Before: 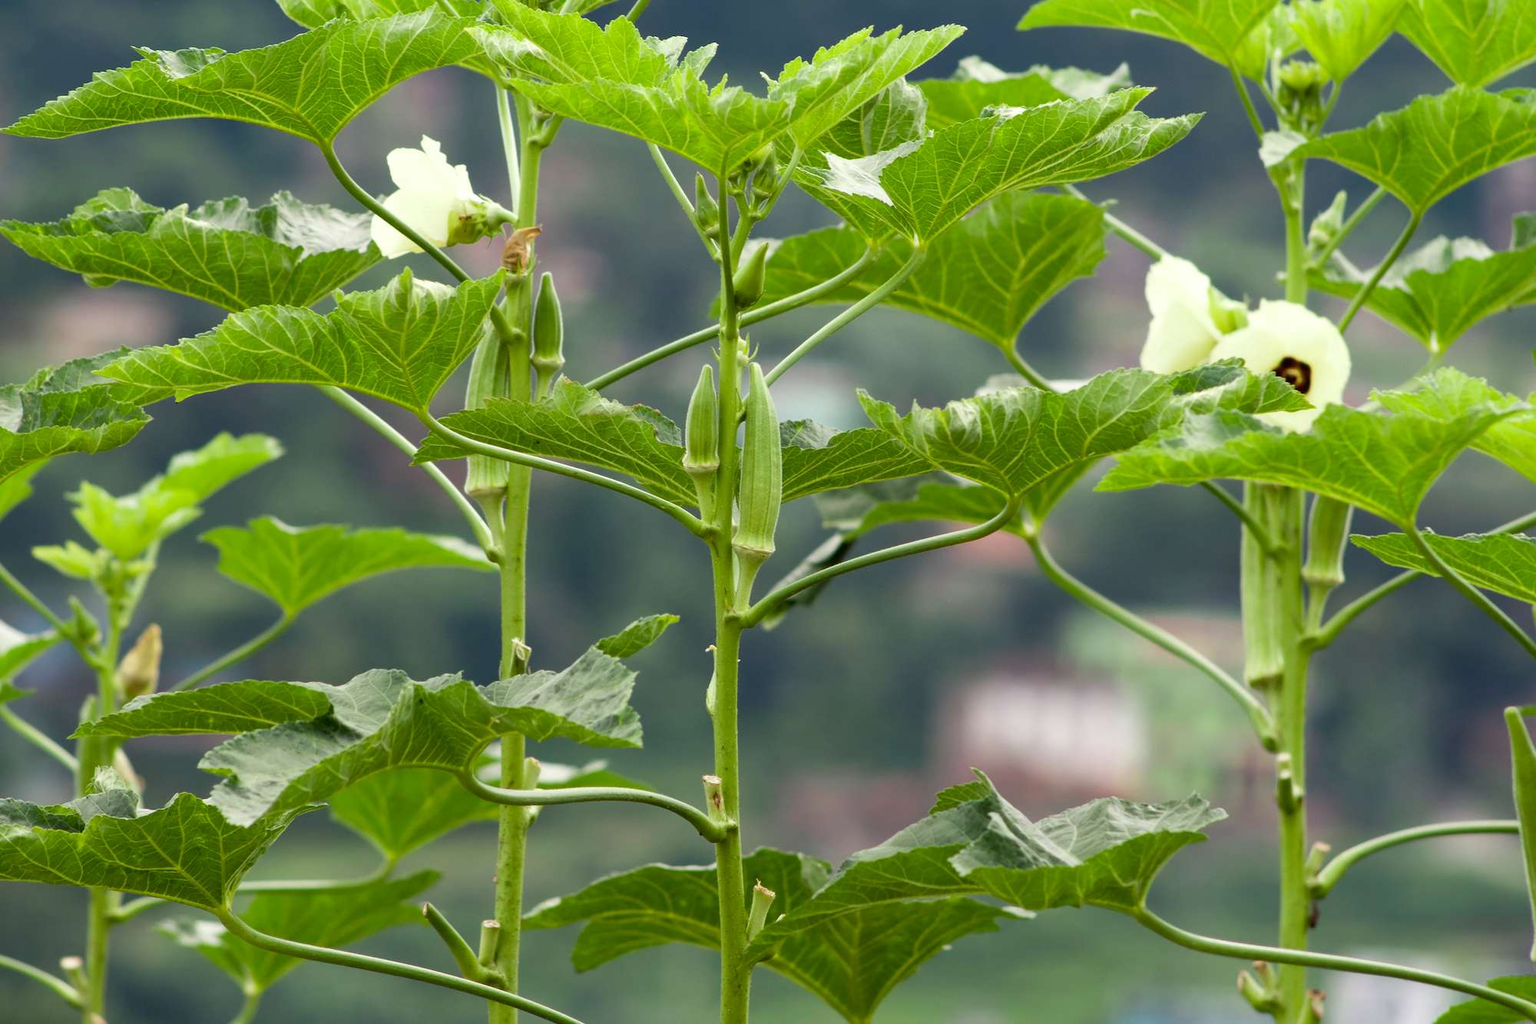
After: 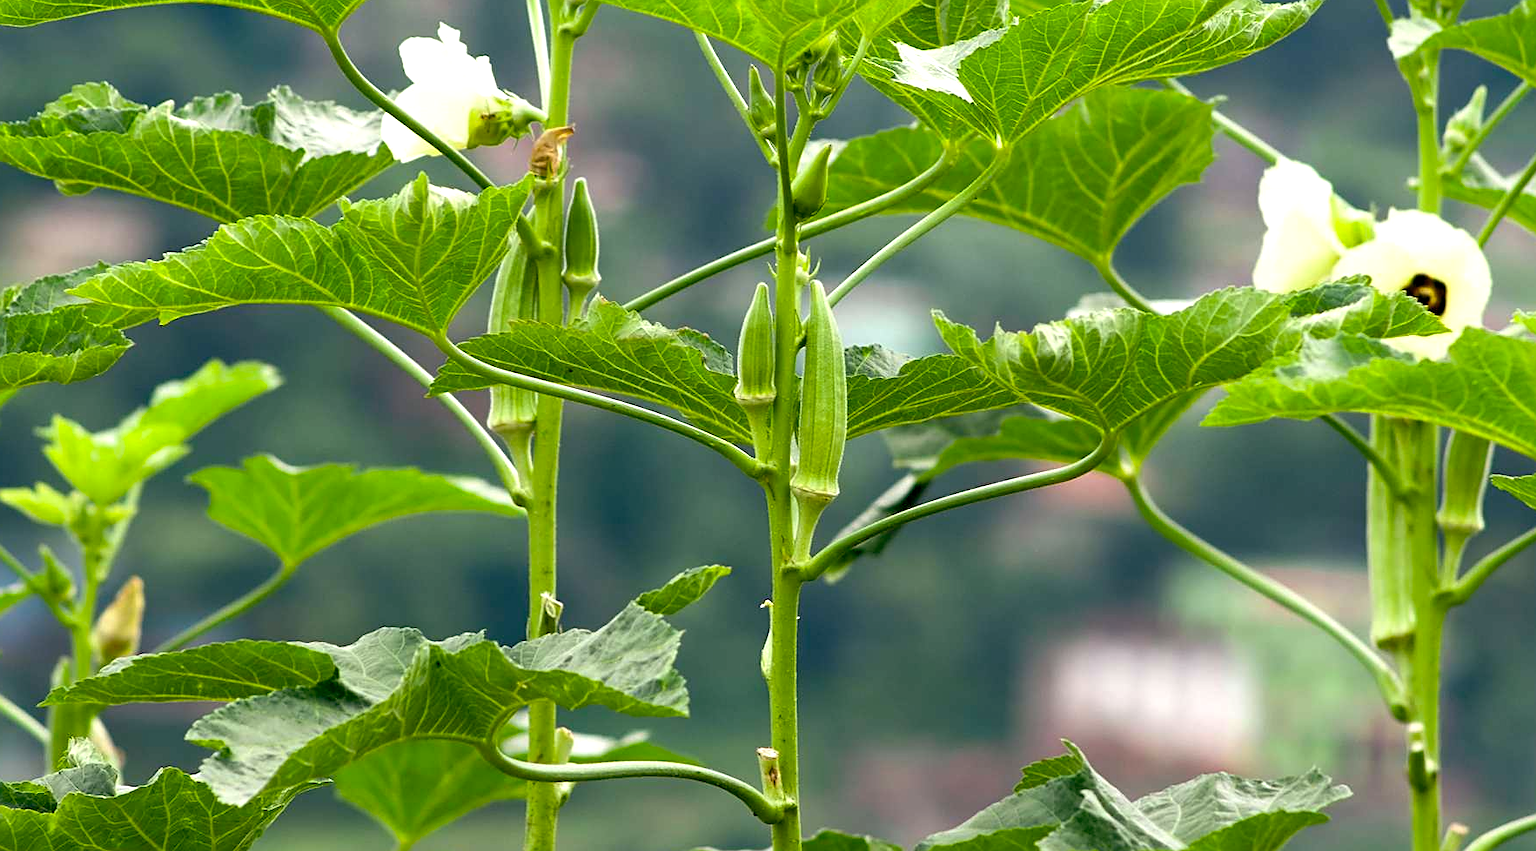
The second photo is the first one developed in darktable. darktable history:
crop and rotate: left 2.283%, top 11.303%, right 9.433%, bottom 15.317%
color balance rgb: global offset › luminance -0.314%, global offset › chroma 0.106%, global offset › hue 167.82°, perceptual saturation grading › global saturation 14.585%, perceptual brilliance grading › highlights 11.594%
sharpen: on, module defaults
